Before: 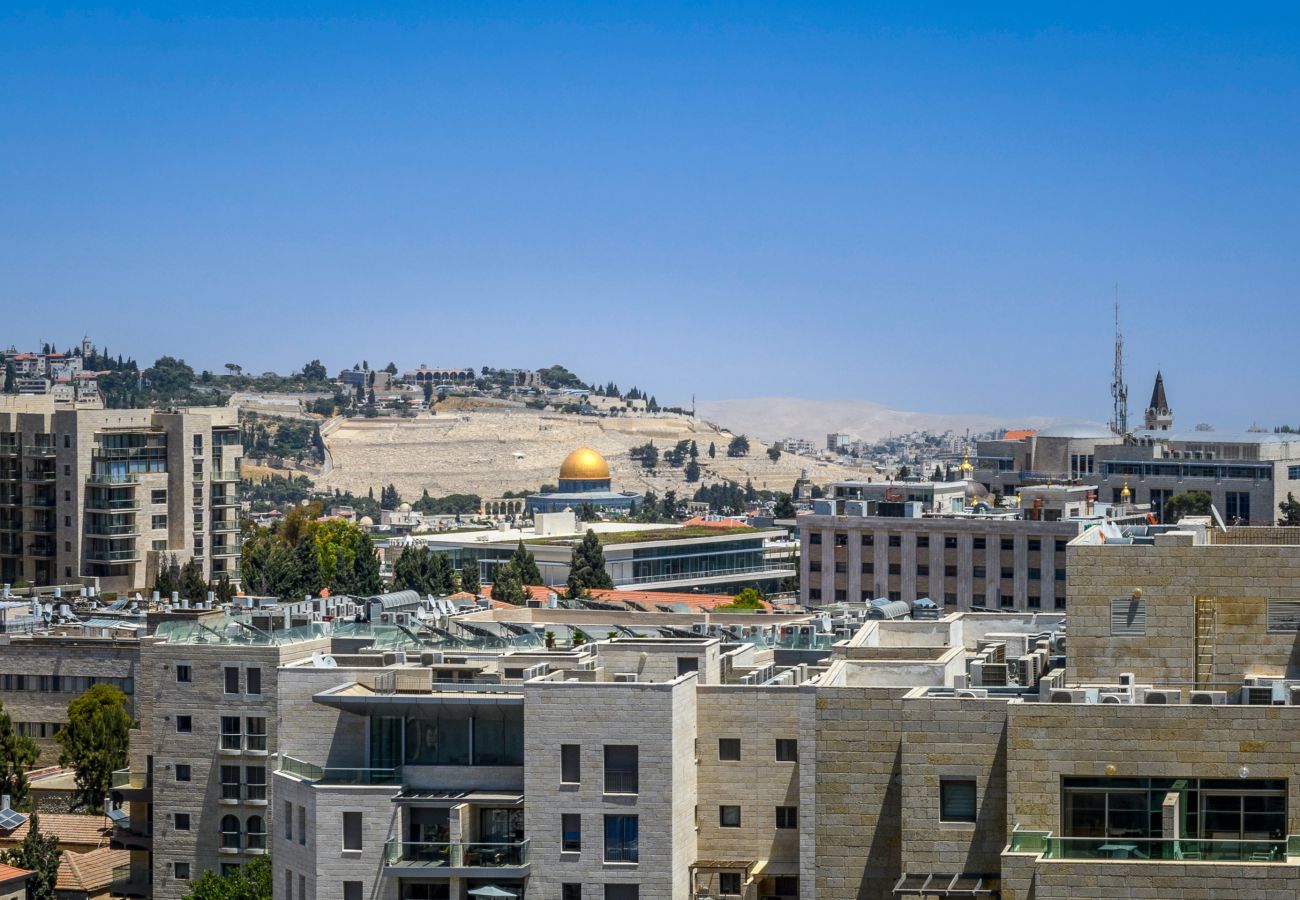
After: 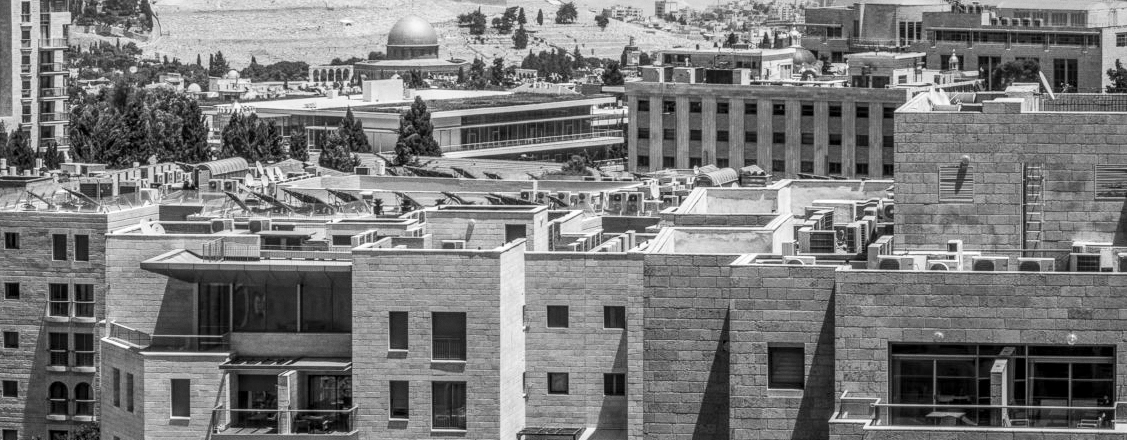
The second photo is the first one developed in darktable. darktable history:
color zones: curves: ch0 [(0.018, 0.548) (0.197, 0.654) (0.425, 0.447) (0.605, 0.658) (0.732, 0.579)]; ch1 [(0.105, 0.531) (0.224, 0.531) (0.386, 0.39) (0.618, 0.456) (0.732, 0.456) (0.956, 0.421)]; ch2 [(0.039, 0.583) (0.215, 0.465) (0.399, 0.544) (0.465, 0.548) (0.614, 0.447) (0.724, 0.43) (0.882, 0.623) (0.956, 0.632)]
local contrast: highlights 0%, shadows 0%, detail 133%
grain: coarseness 0.09 ISO, strength 10%
contrast brightness saturation: contrast 0.2, brightness 0.15, saturation 0.14
color calibration: output gray [0.267, 0.423, 0.267, 0], illuminant same as pipeline (D50), adaptation none (bypass)
crop and rotate: left 13.306%, top 48.129%, bottom 2.928%
